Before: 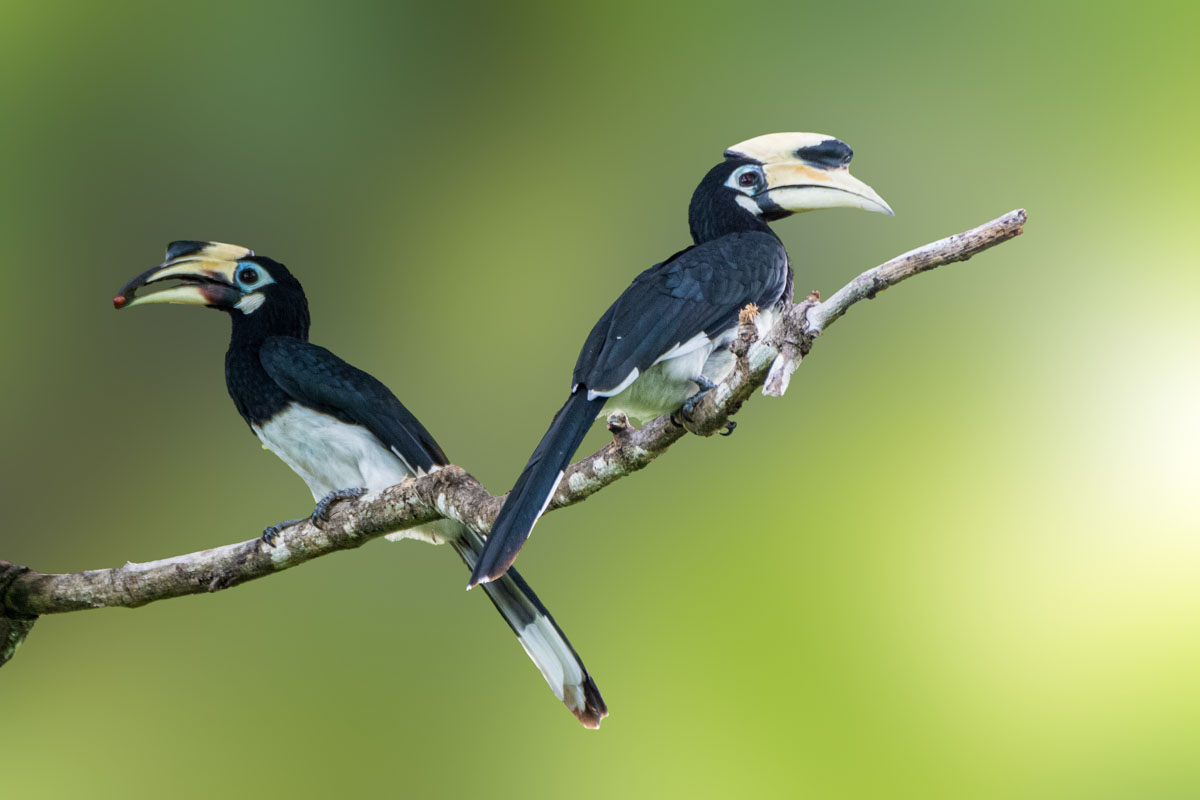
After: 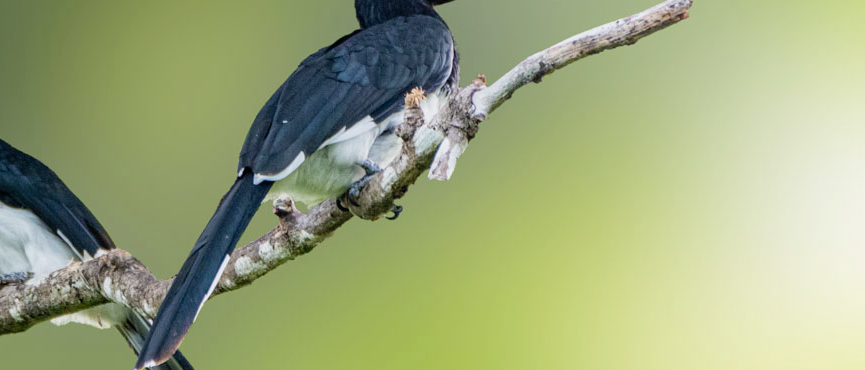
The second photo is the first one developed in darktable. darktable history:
crop and rotate: left 27.902%, top 27.155%, bottom 26.531%
tone curve: curves: ch0 [(0, 0) (0.07, 0.052) (0.23, 0.254) (0.486, 0.53) (0.822, 0.825) (0.994, 0.955)]; ch1 [(0, 0) (0.226, 0.261) (0.379, 0.442) (0.469, 0.472) (0.495, 0.495) (0.514, 0.504) (0.561, 0.568) (0.59, 0.612) (1, 1)]; ch2 [(0, 0) (0.269, 0.299) (0.459, 0.441) (0.498, 0.499) (0.523, 0.52) (0.586, 0.569) (0.635, 0.617) (0.659, 0.681) (0.718, 0.764) (1, 1)], preserve colors none
color correction: highlights a* -0.204, highlights b* -0.076
